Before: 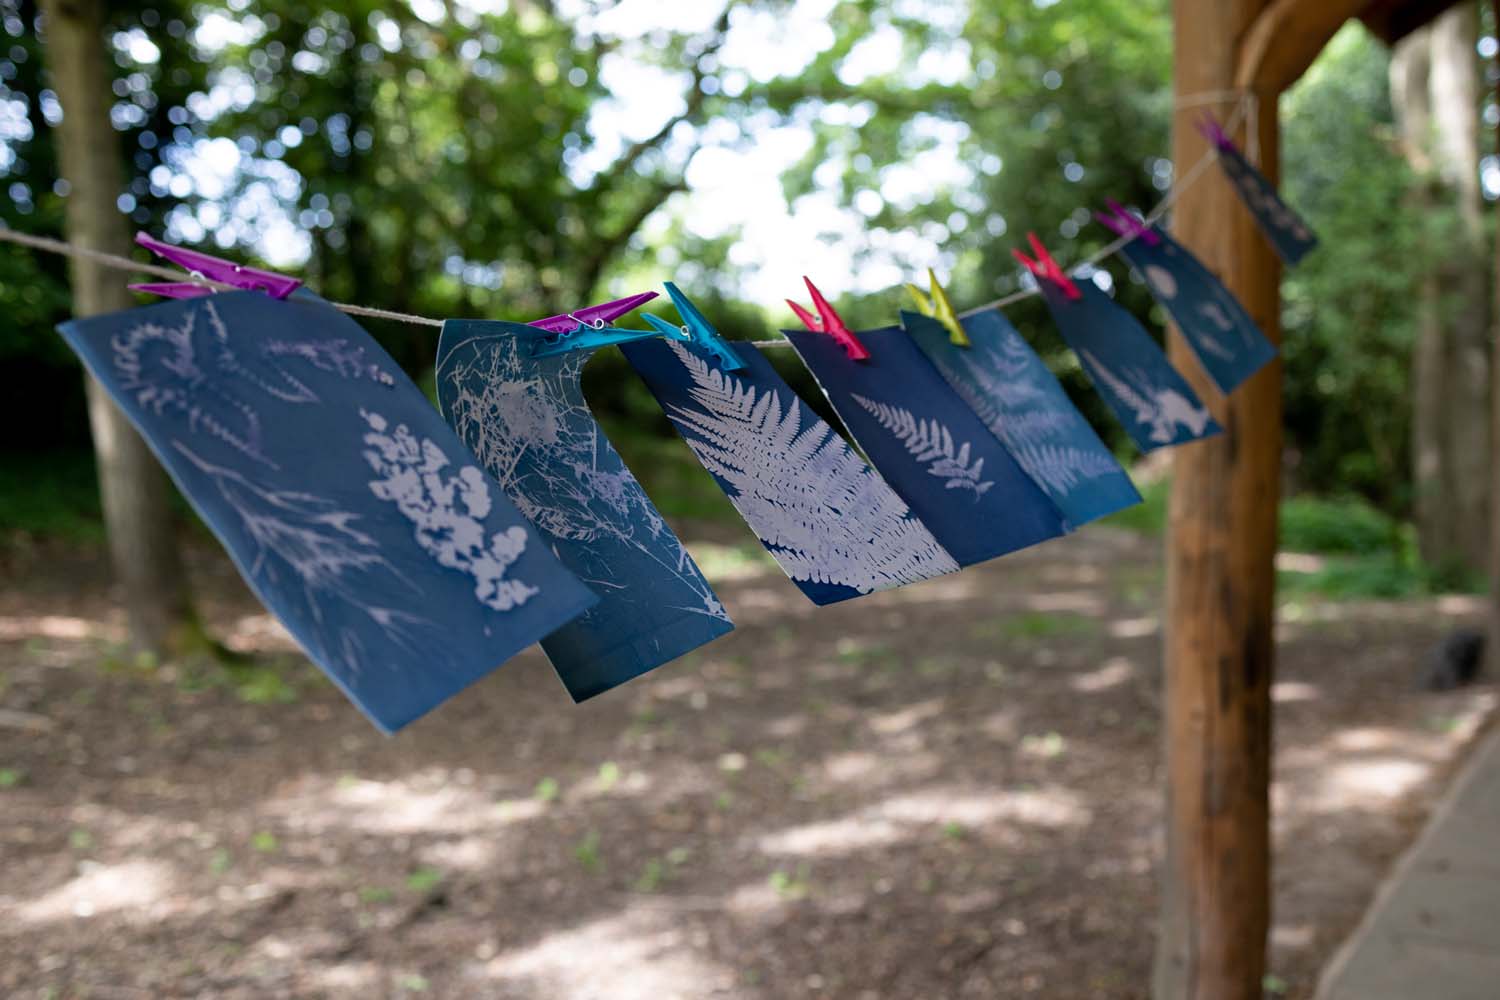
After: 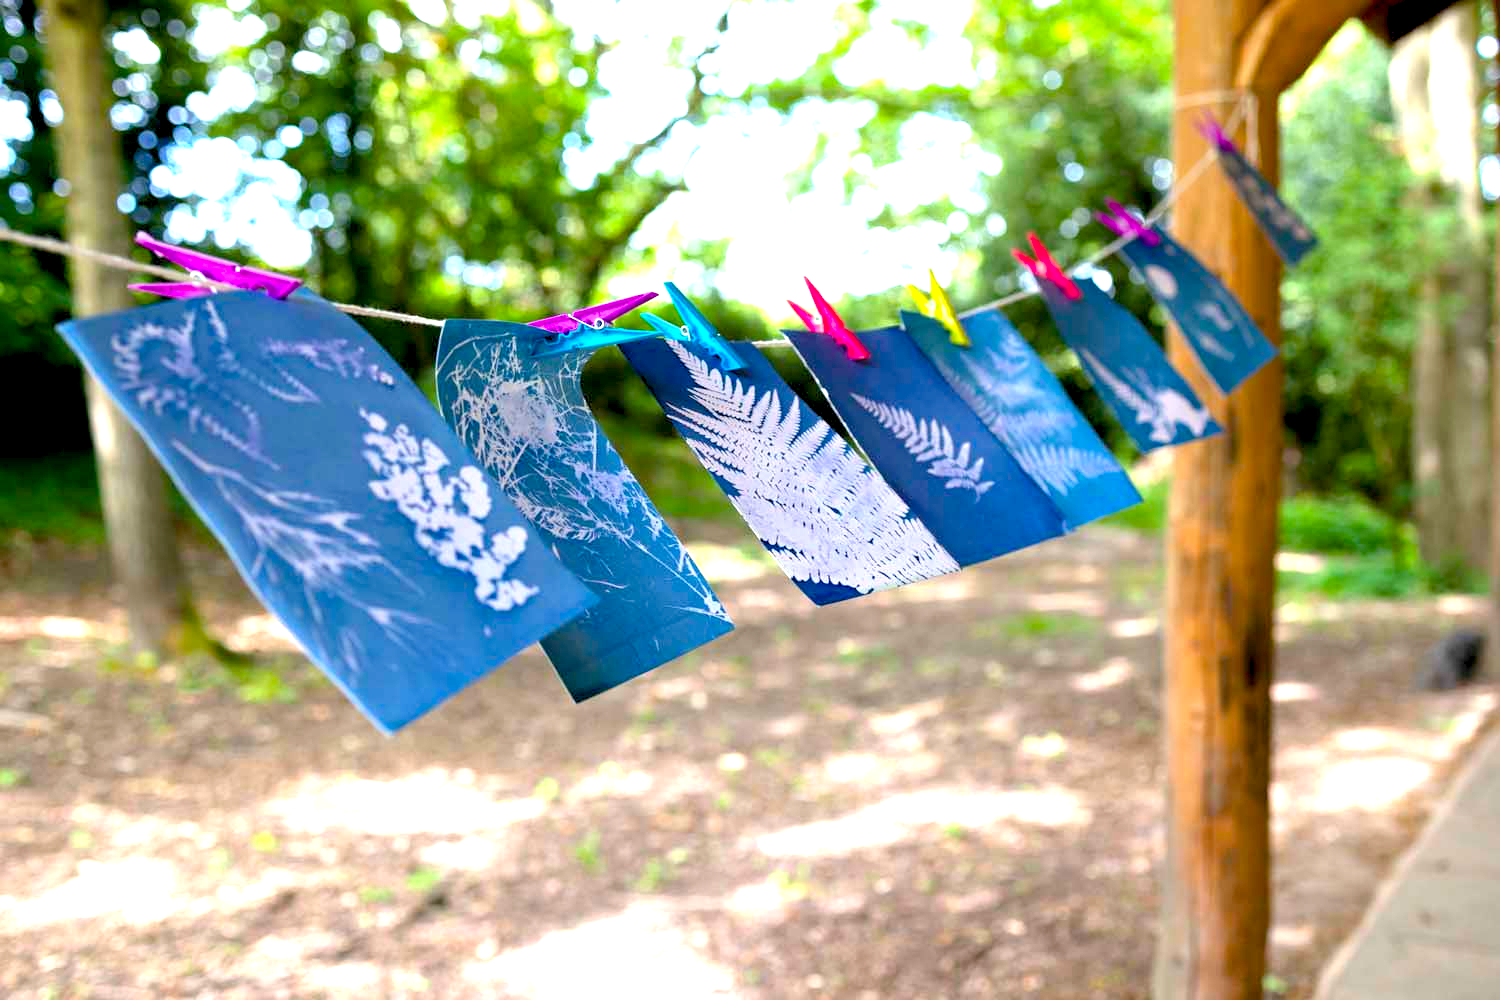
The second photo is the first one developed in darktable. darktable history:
exposure: black level correction 0, exposure 1.95 EV, compensate highlight preservation false
color balance rgb: global offset › luminance -0.884%, perceptual saturation grading › global saturation 31.25%, contrast -10.501%
